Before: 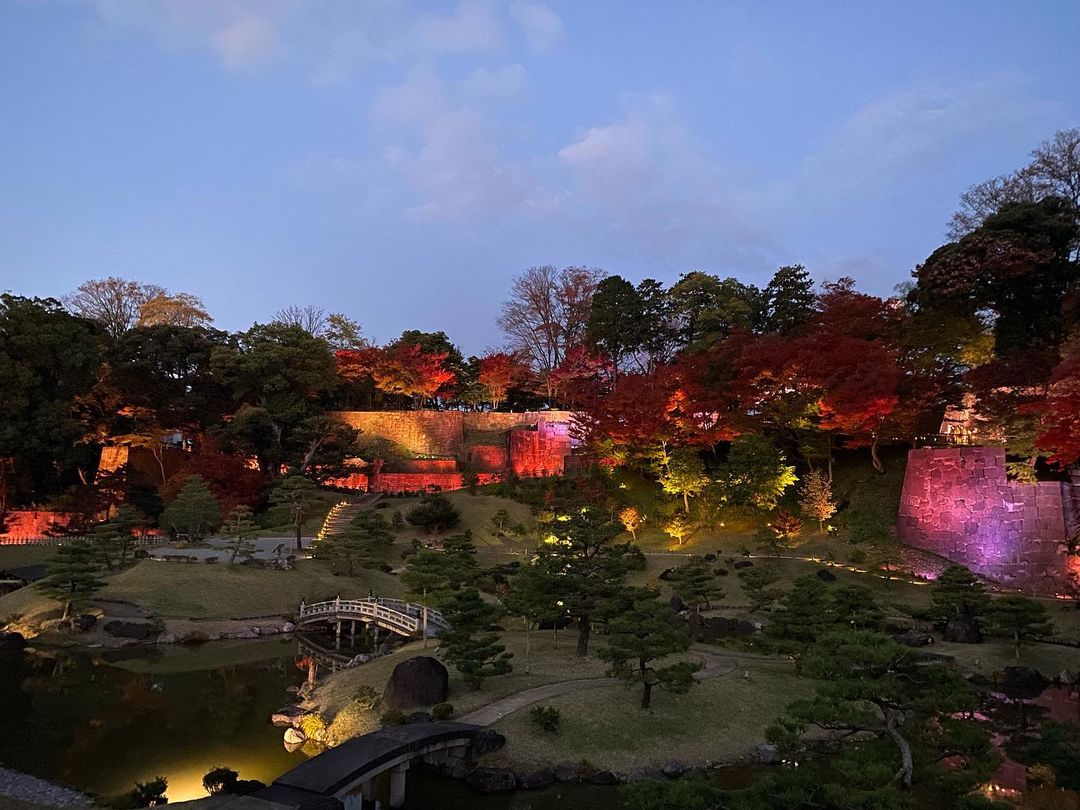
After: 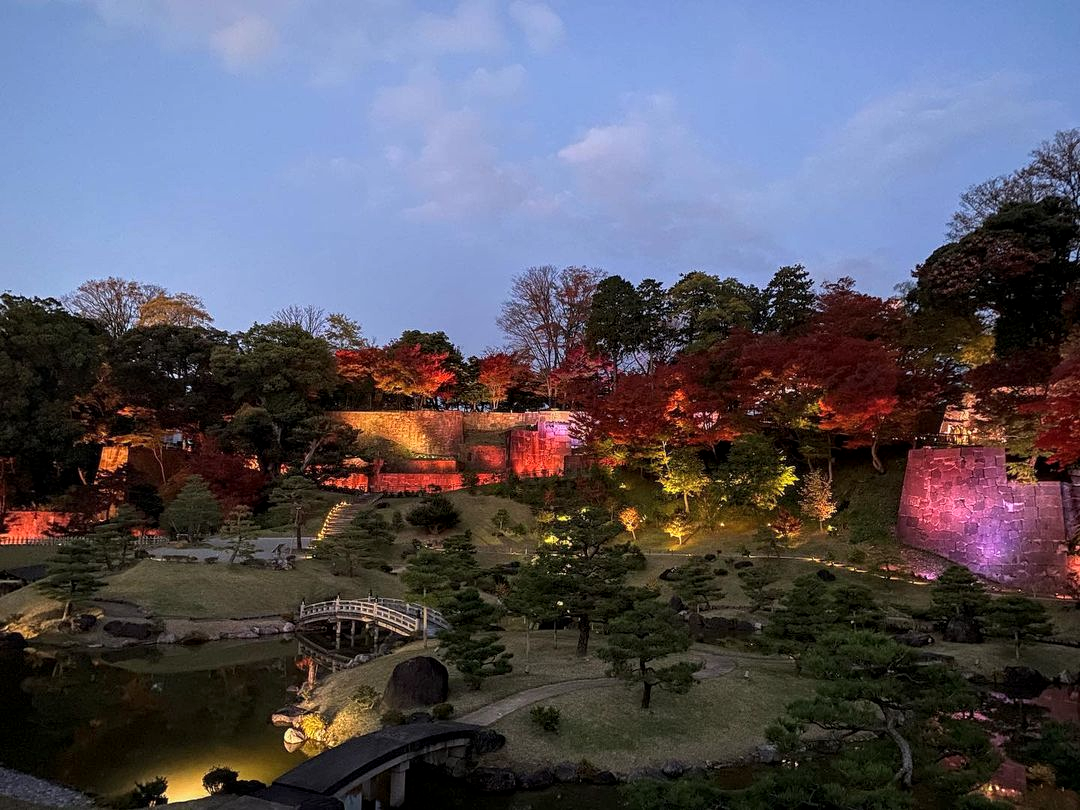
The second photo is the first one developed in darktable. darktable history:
exposure: black level correction 0, compensate exposure bias true, compensate highlight preservation false
local contrast: detail 130%
